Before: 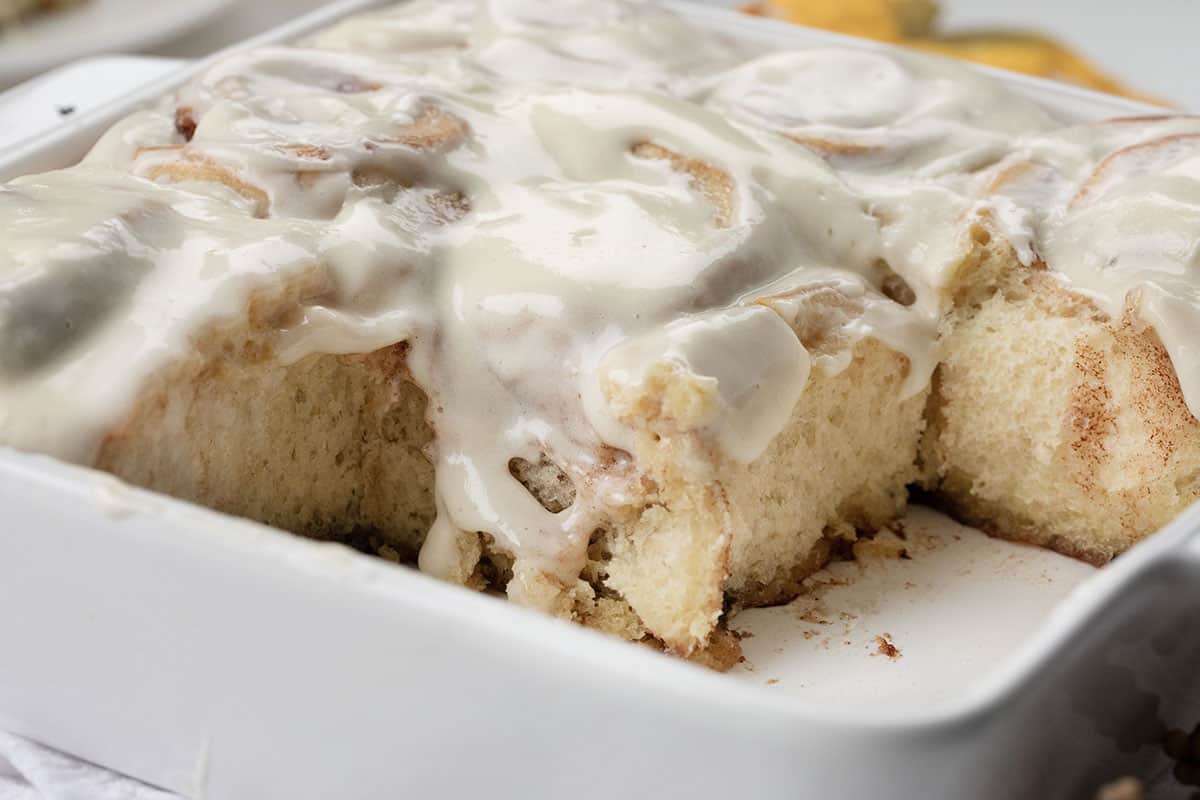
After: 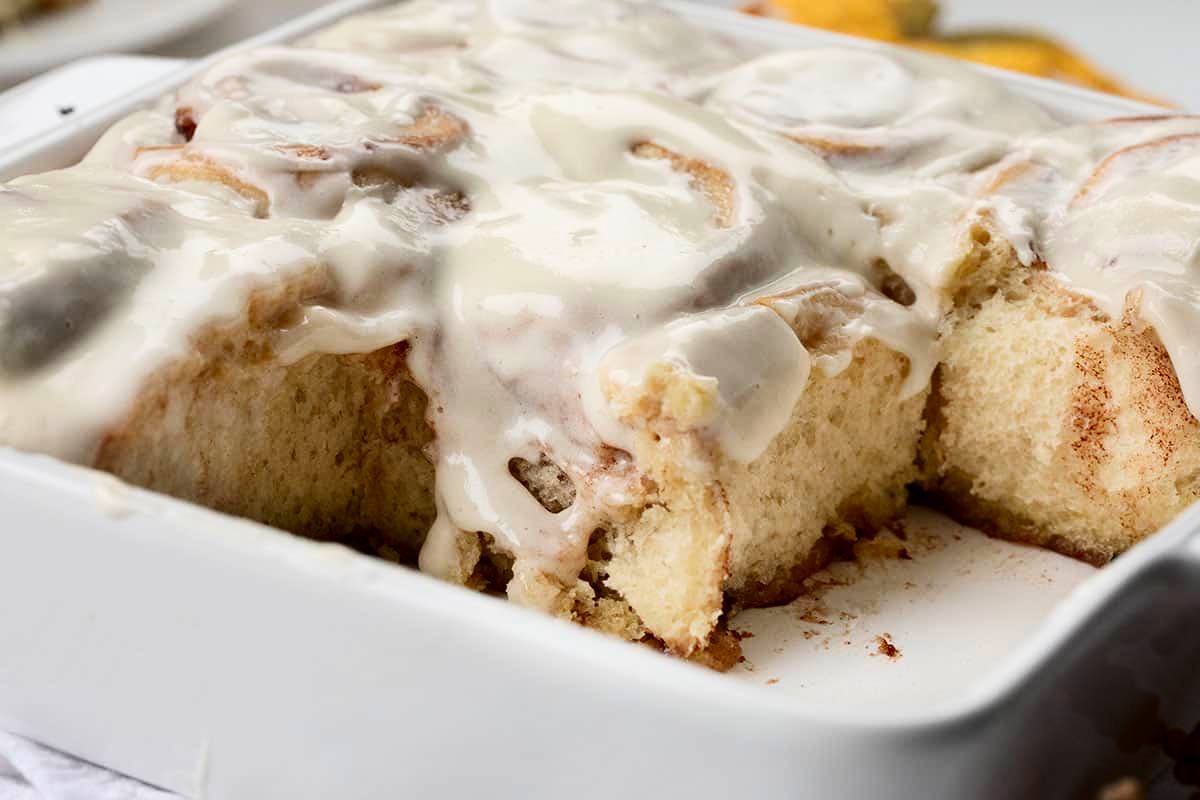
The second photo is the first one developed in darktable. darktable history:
contrast brightness saturation: contrast 0.2, brightness -0.101, saturation 0.099
